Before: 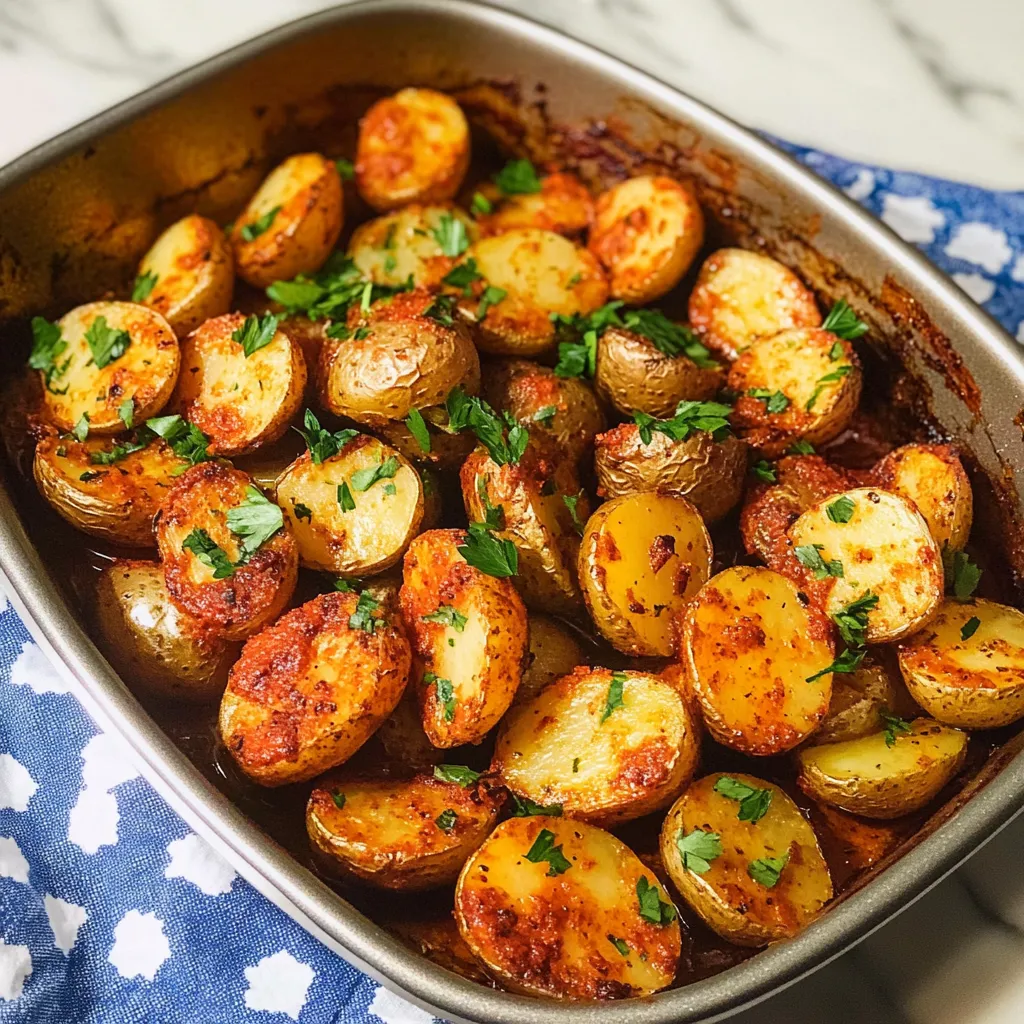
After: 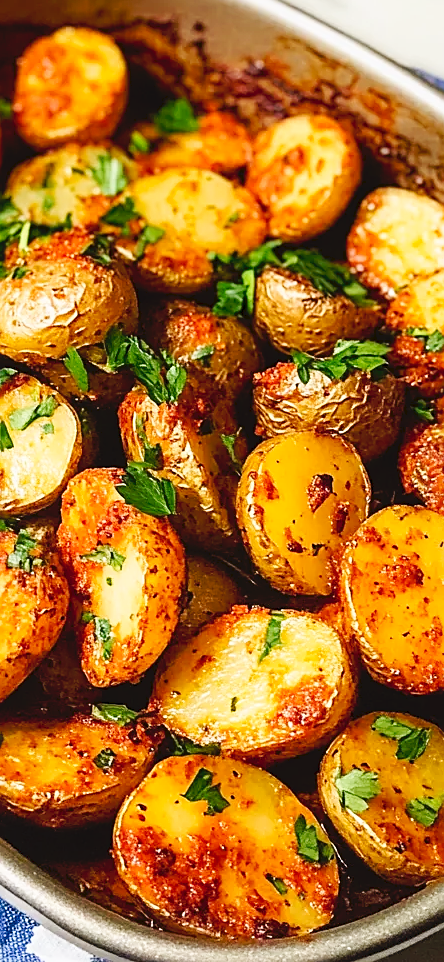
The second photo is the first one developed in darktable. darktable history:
crop: left 33.452%, top 6.025%, right 23.155%
sharpen: on, module defaults
tone curve: curves: ch0 [(0, 0) (0.003, 0.047) (0.011, 0.051) (0.025, 0.051) (0.044, 0.057) (0.069, 0.068) (0.1, 0.076) (0.136, 0.108) (0.177, 0.166) (0.224, 0.229) (0.277, 0.299) (0.335, 0.364) (0.399, 0.46) (0.468, 0.553) (0.543, 0.639) (0.623, 0.724) (0.709, 0.808) (0.801, 0.886) (0.898, 0.954) (1, 1)], preserve colors none
